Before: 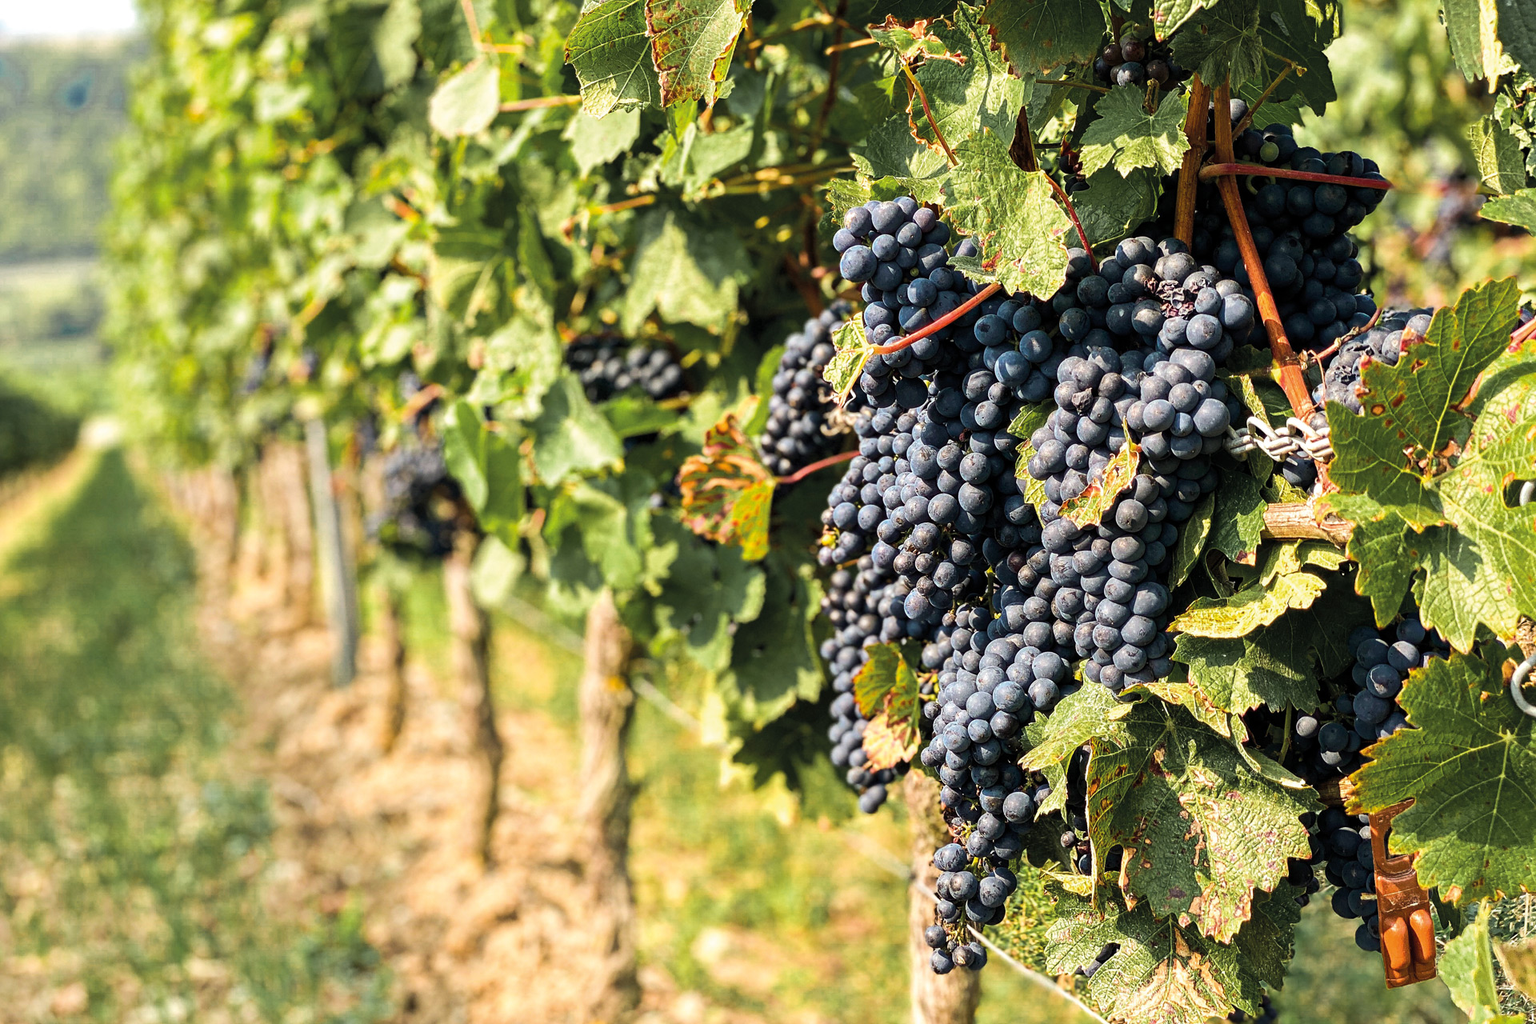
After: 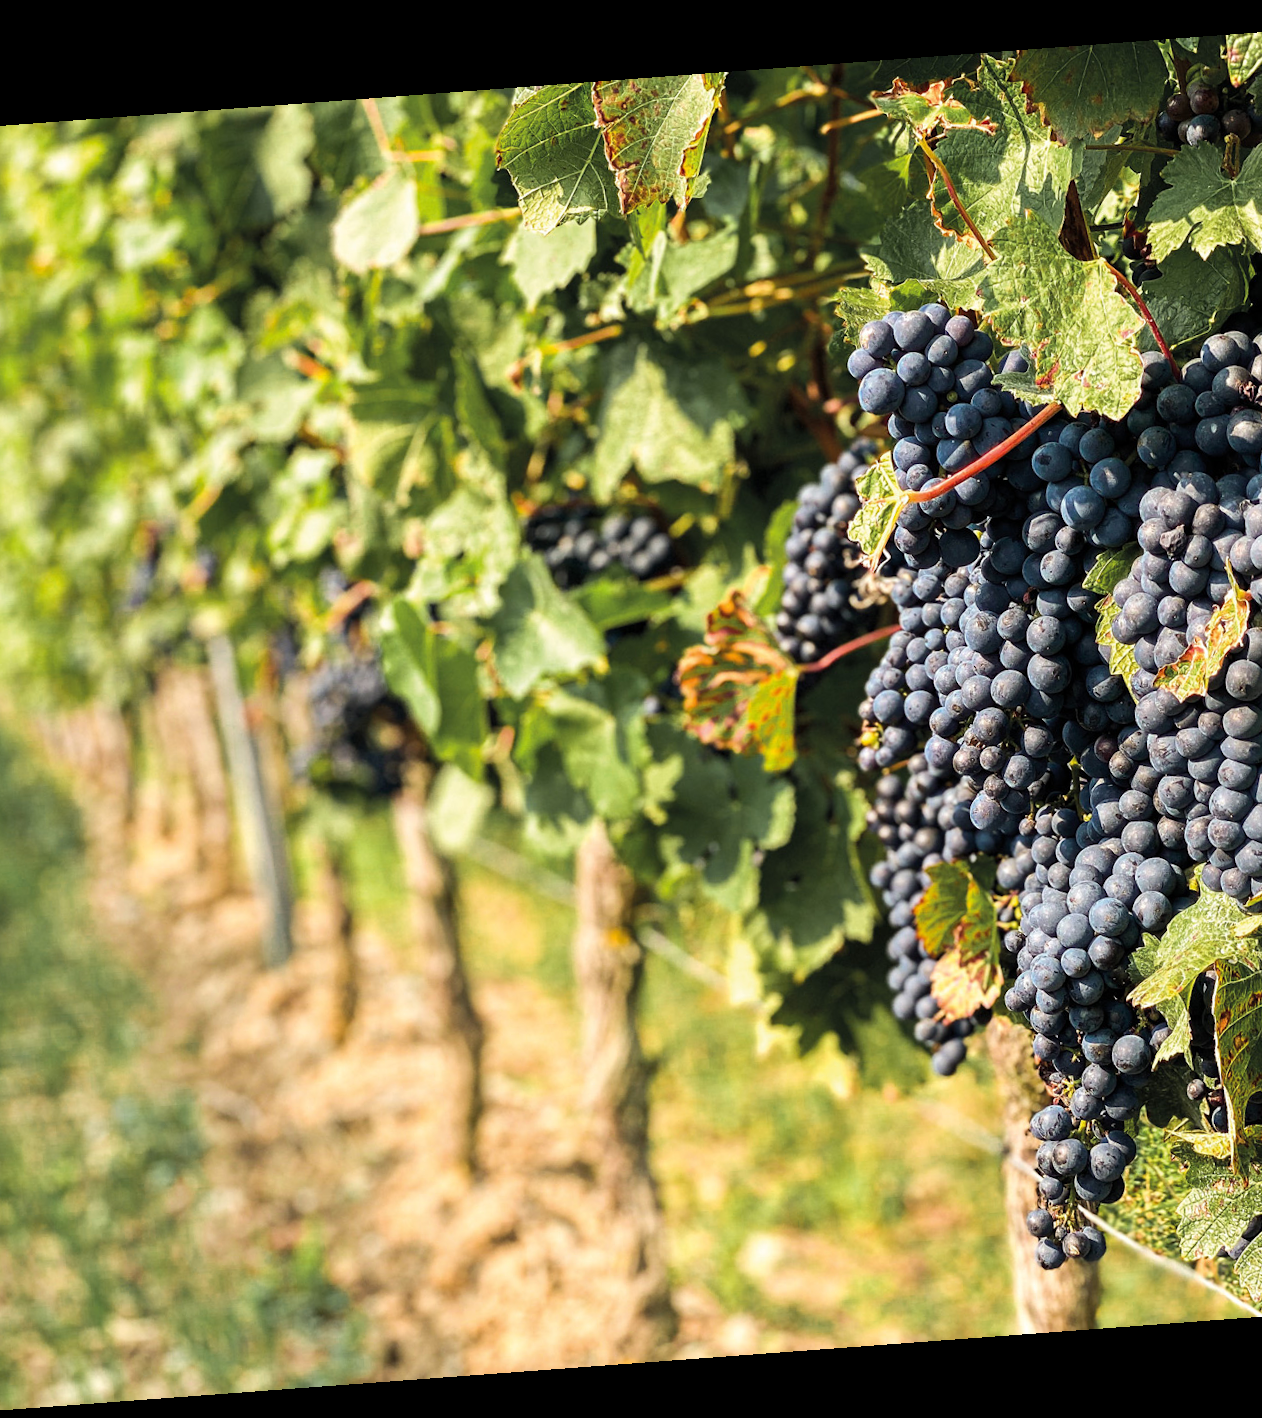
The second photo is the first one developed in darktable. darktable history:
crop: left 10.644%, right 26.528%
rotate and perspective: rotation -4.25°, automatic cropping off
